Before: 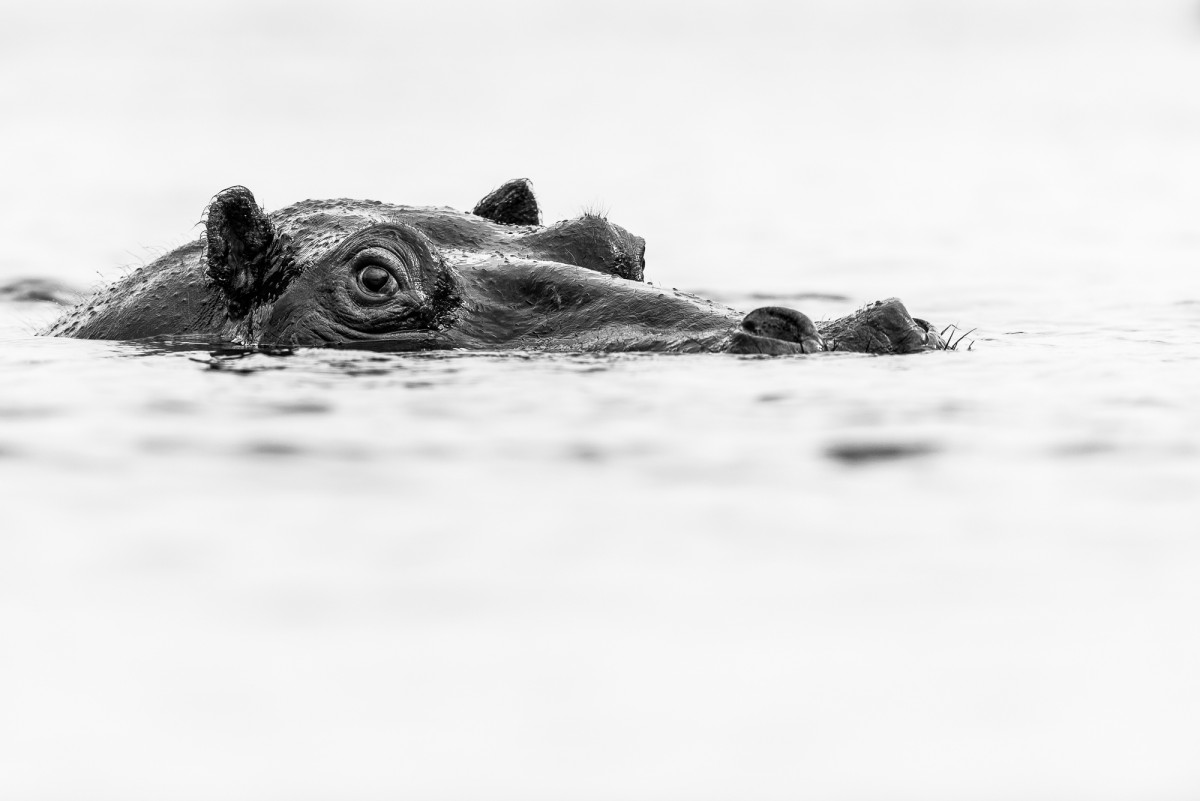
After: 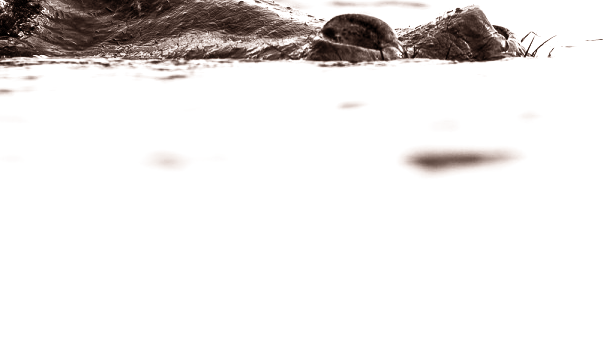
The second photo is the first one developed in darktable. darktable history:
rgb levels: mode RGB, independent channels, levels [[0, 0.5, 1], [0, 0.521, 1], [0, 0.536, 1]]
color balance rgb: perceptual brilliance grading › highlights 14.29%, perceptual brilliance grading › mid-tones -5.92%, perceptual brilliance grading › shadows -26.83%, global vibrance 31.18%
crop: left 35.03%, top 36.625%, right 14.663%, bottom 20.057%
contrast brightness saturation: contrast 0.2, brightness 0.16, saturation 0.22
